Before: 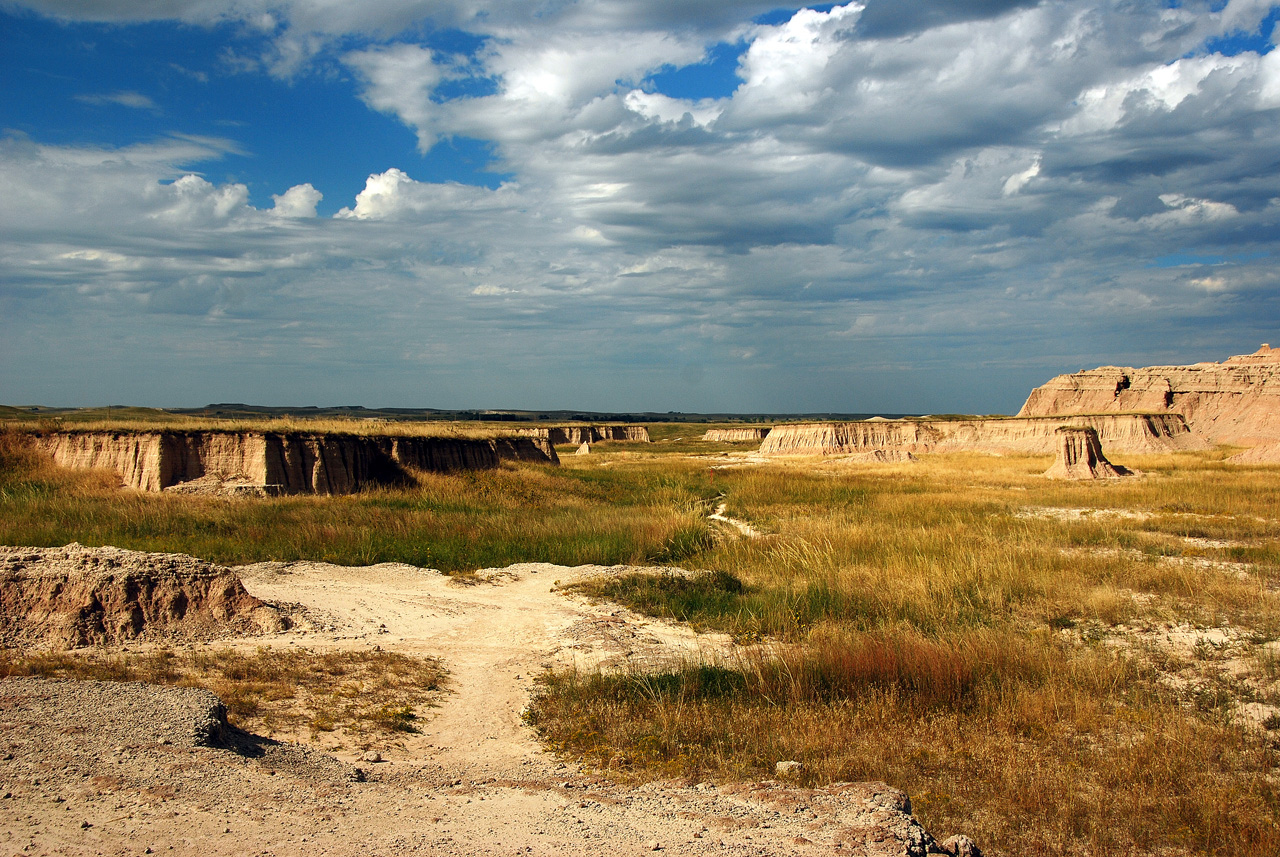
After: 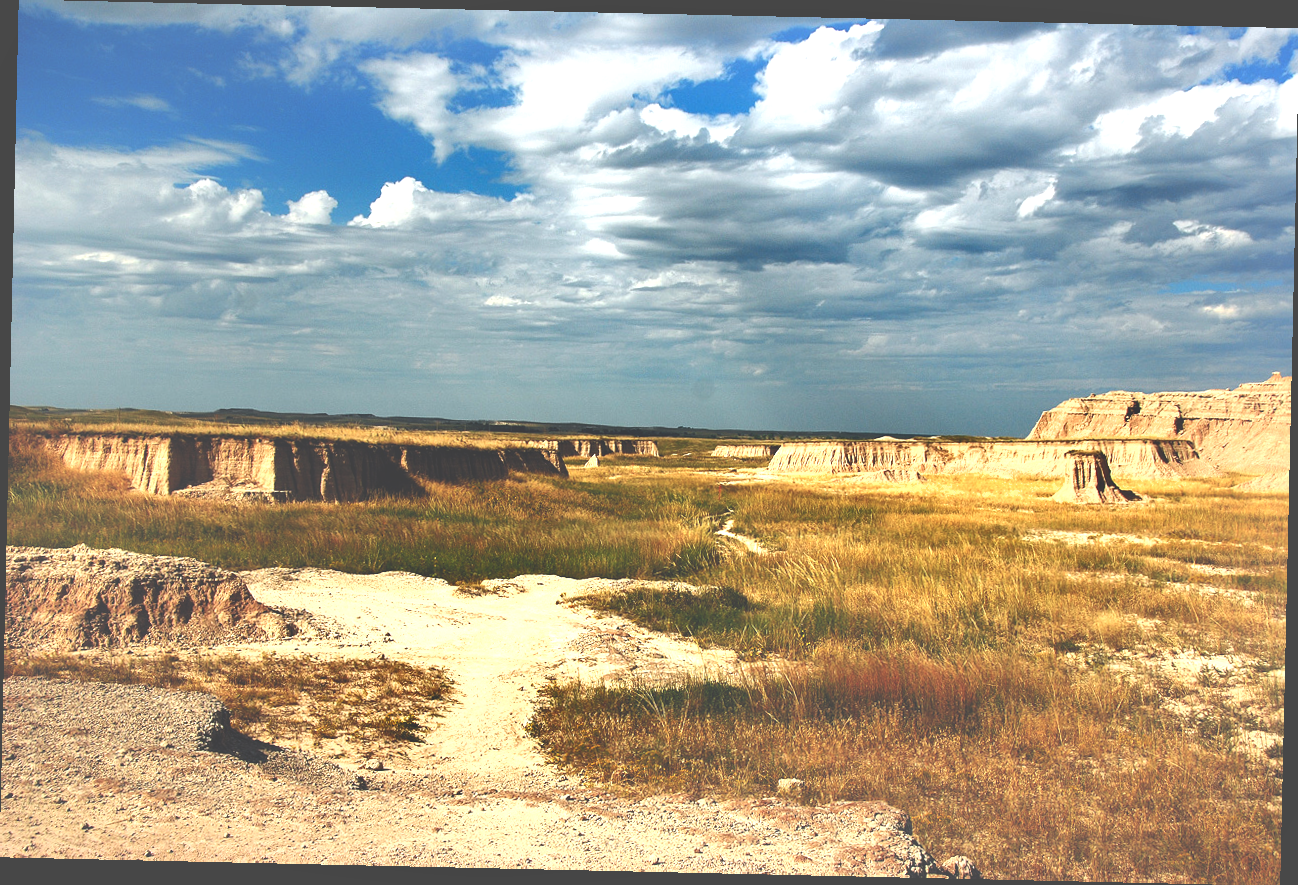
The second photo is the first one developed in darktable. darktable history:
crop and rotate: angle -1.29°
exposure: black level correction -0.038, exposure -0.496 EV, compensate exposure bias true, compensate highlight preservation false
shadows and highlights: radius 109.43, shadows 23.55, highlights -58.33, low approximation 0.01, soften with gaussian
